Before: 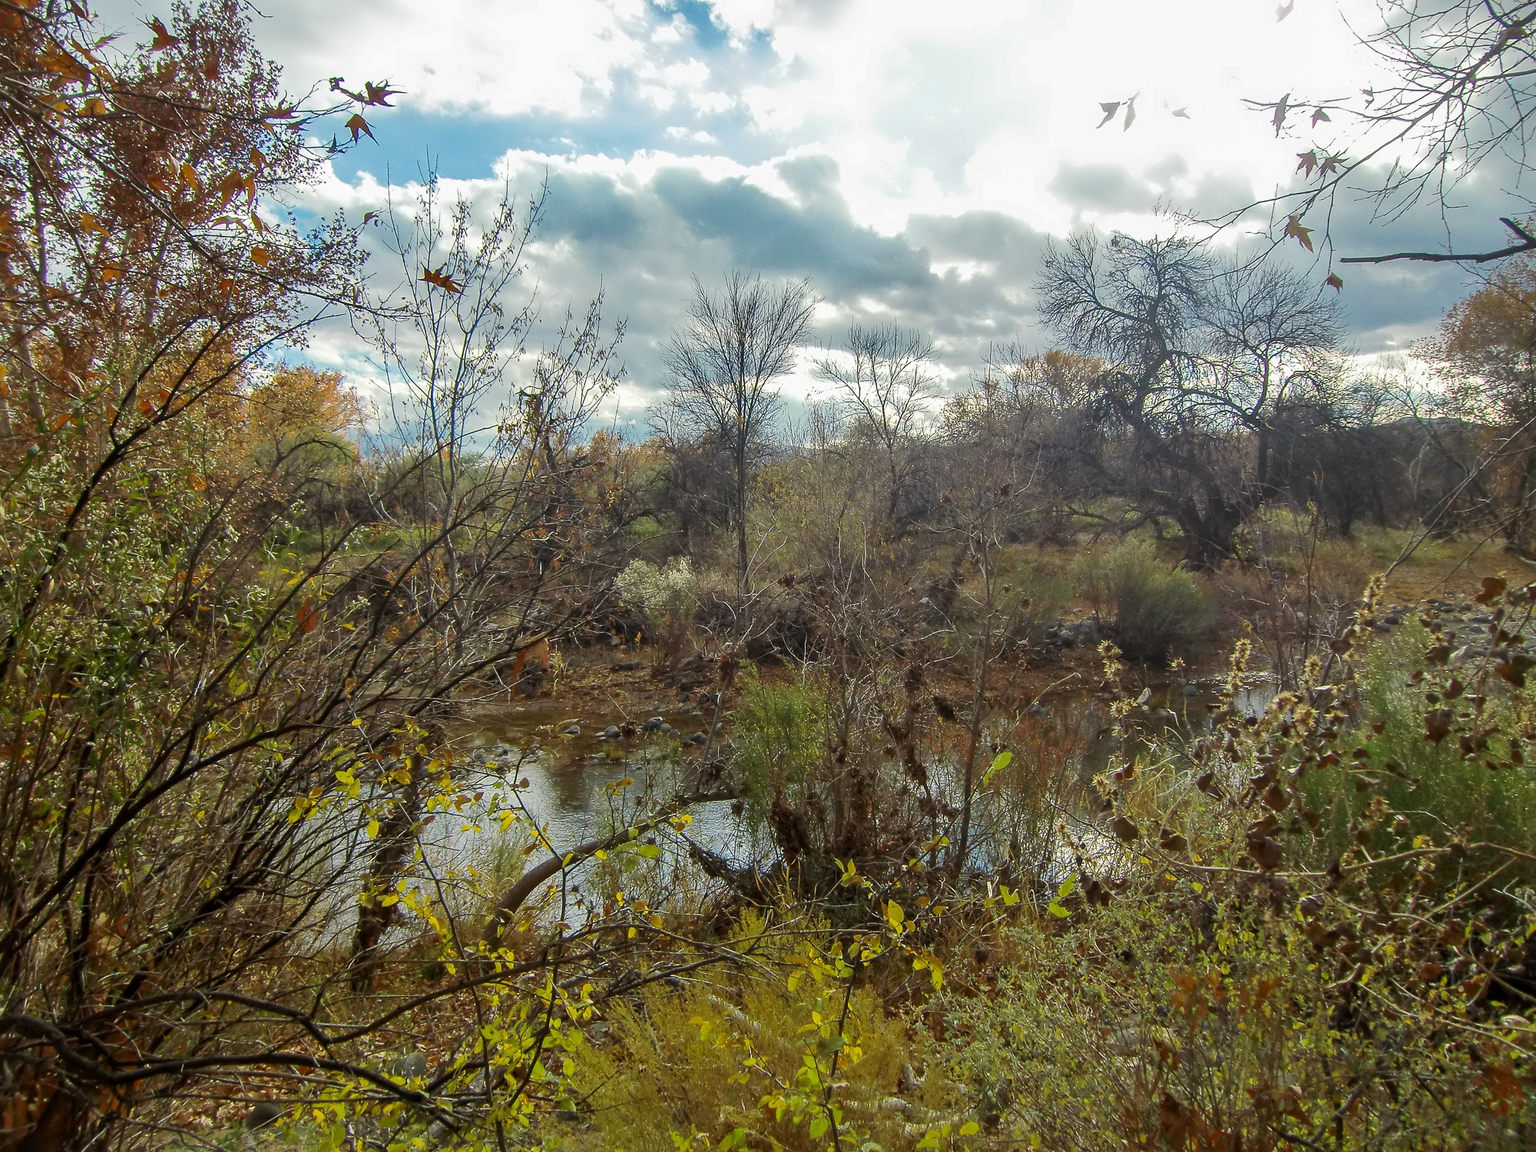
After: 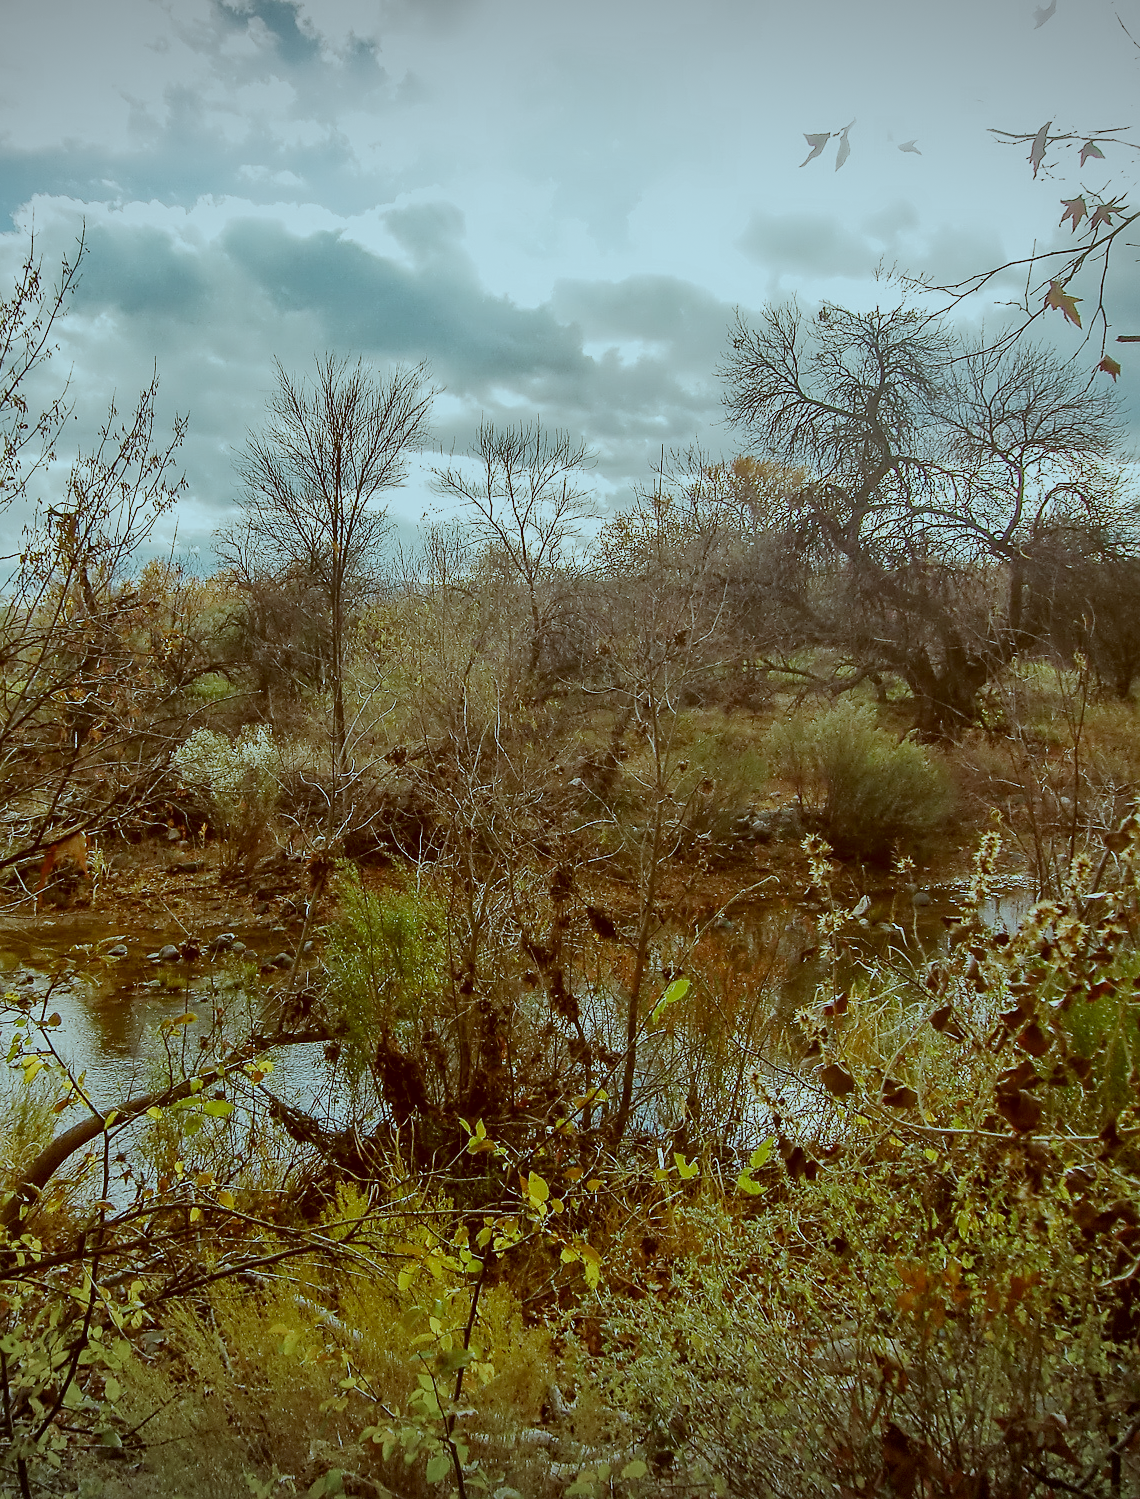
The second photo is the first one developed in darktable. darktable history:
color correction: highlights a* -14.59, highlights b* -16.49, shadows a* 10.91, shadows b* 28.71
filmic rgb: black relative exposure -7.65 EV, white relative exposure 4.56 EV, hardness 3.61, add noise in highlights 0, preserve chrominance no, color science v3 (2019), use custom middle-gray values true, contrast in highlights soft
crop: left 31.437%, top 0.015%, right 11.543%
exposure: exposure 0.079 EV, compensate exposure bias true, compensate highlight preservation false
sharpen: radius 1.848, amount 0.407, threshold 1.161
vignetting: fall-off start 97.43%, fall-off radius 99.39%, brightness -0.575, width/height ratio 1.362, dithering 8-bit output
